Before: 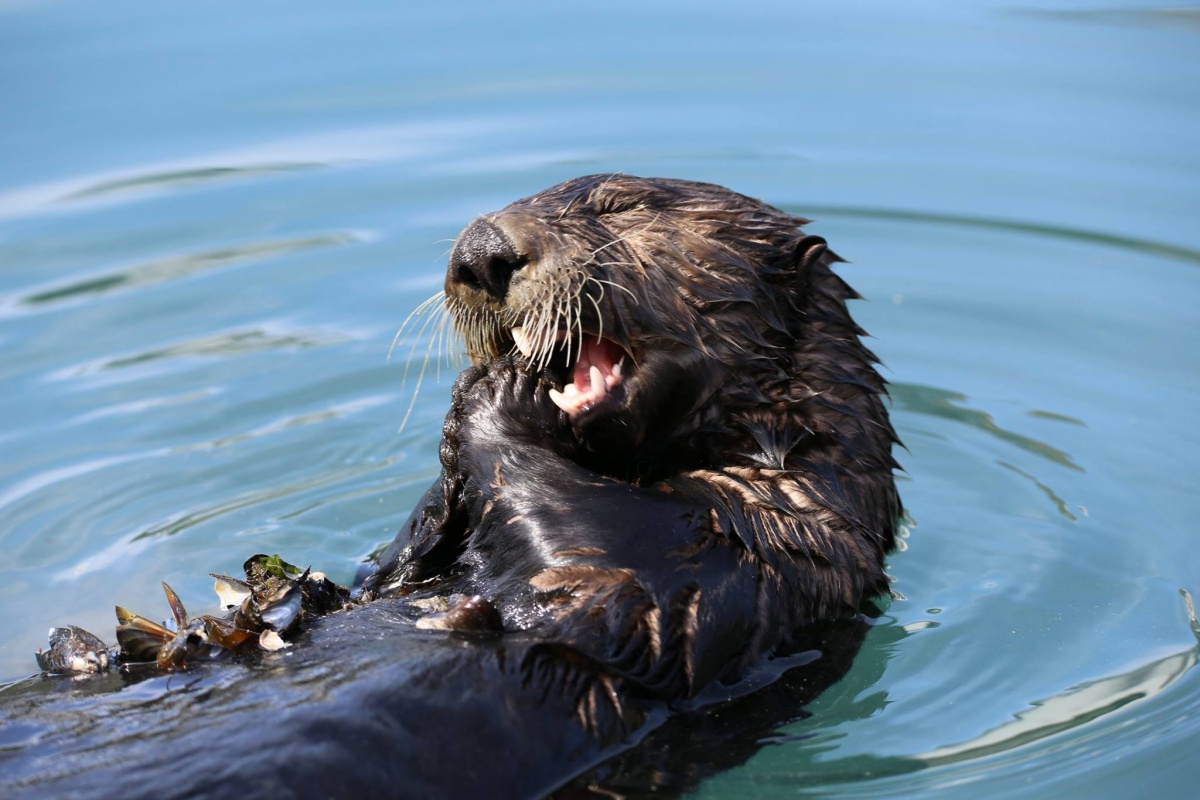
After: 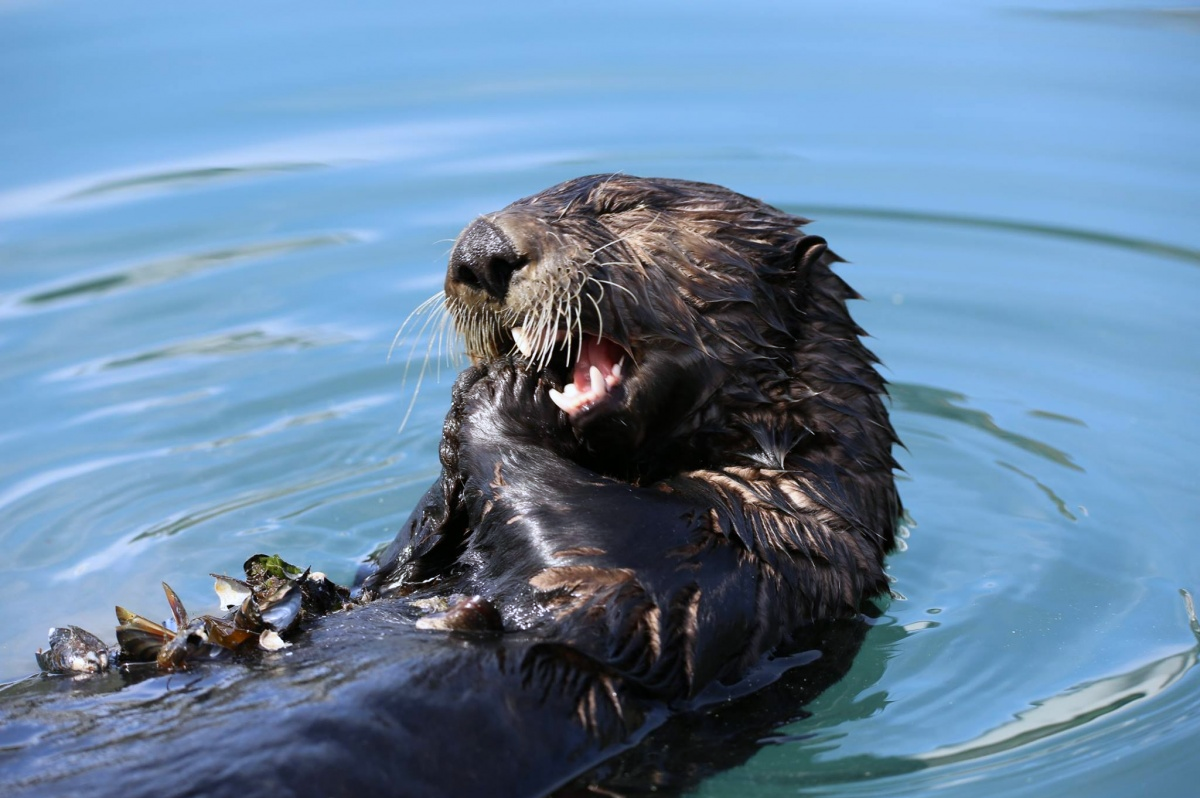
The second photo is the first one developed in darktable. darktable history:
crop: top 0.05%, bottom 0.098%
white balance: red 0.967, blue 1.049
